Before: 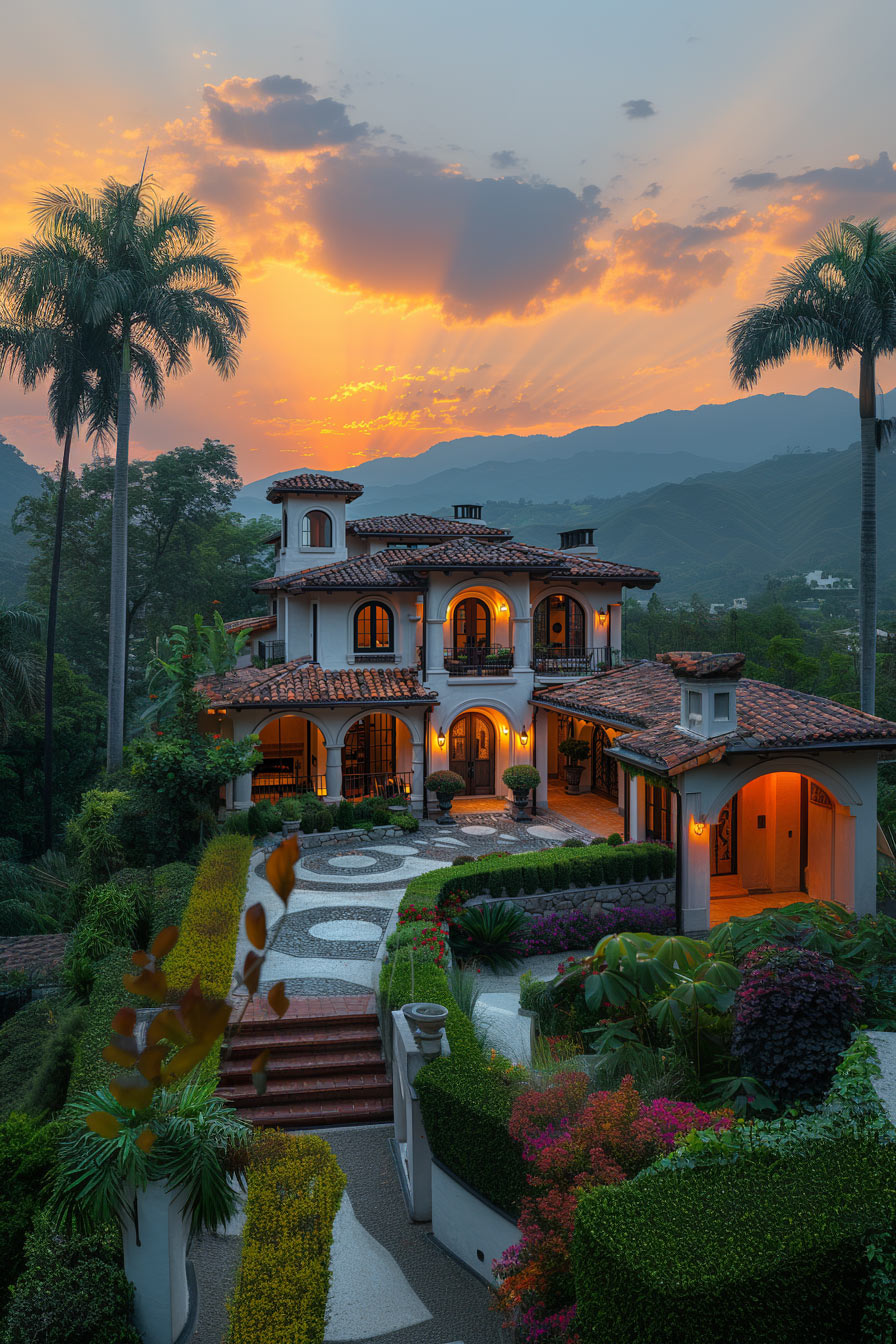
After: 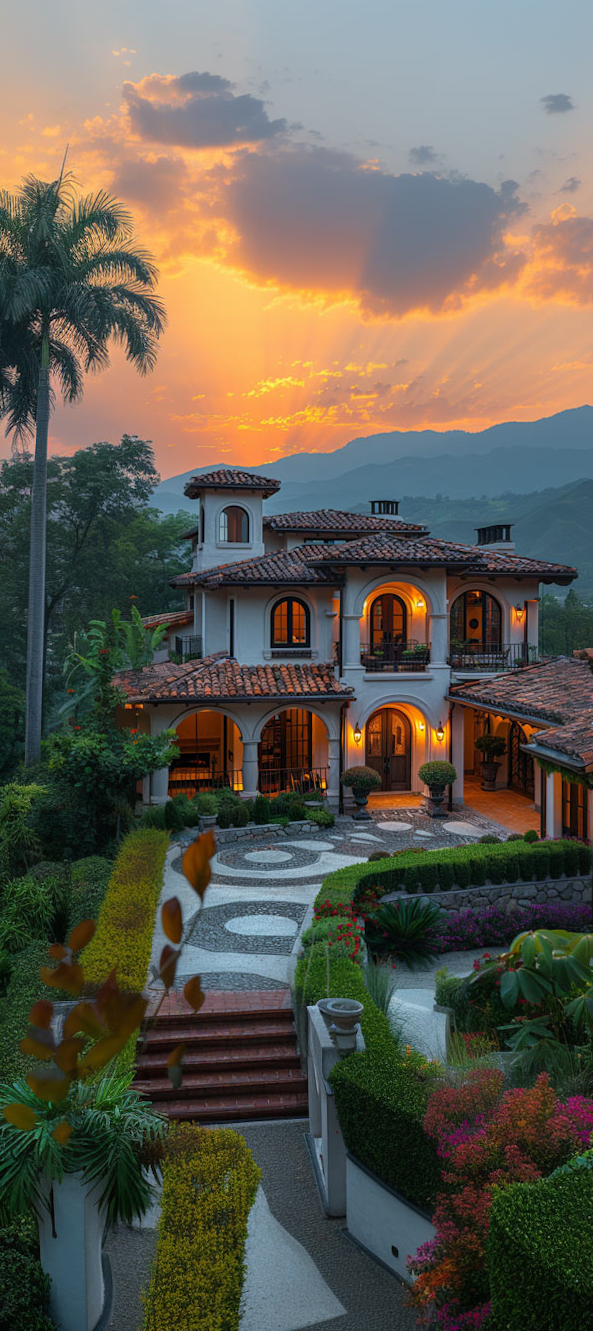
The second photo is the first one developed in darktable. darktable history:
rotate and perspective: rotation 0.192°, lens shift (horizontal) -0.015, crop left 0.005, crop right 0.996, crop top 0.006, crop bottom 0.99
crop and rotate: left 8.786%, right 24.548%
